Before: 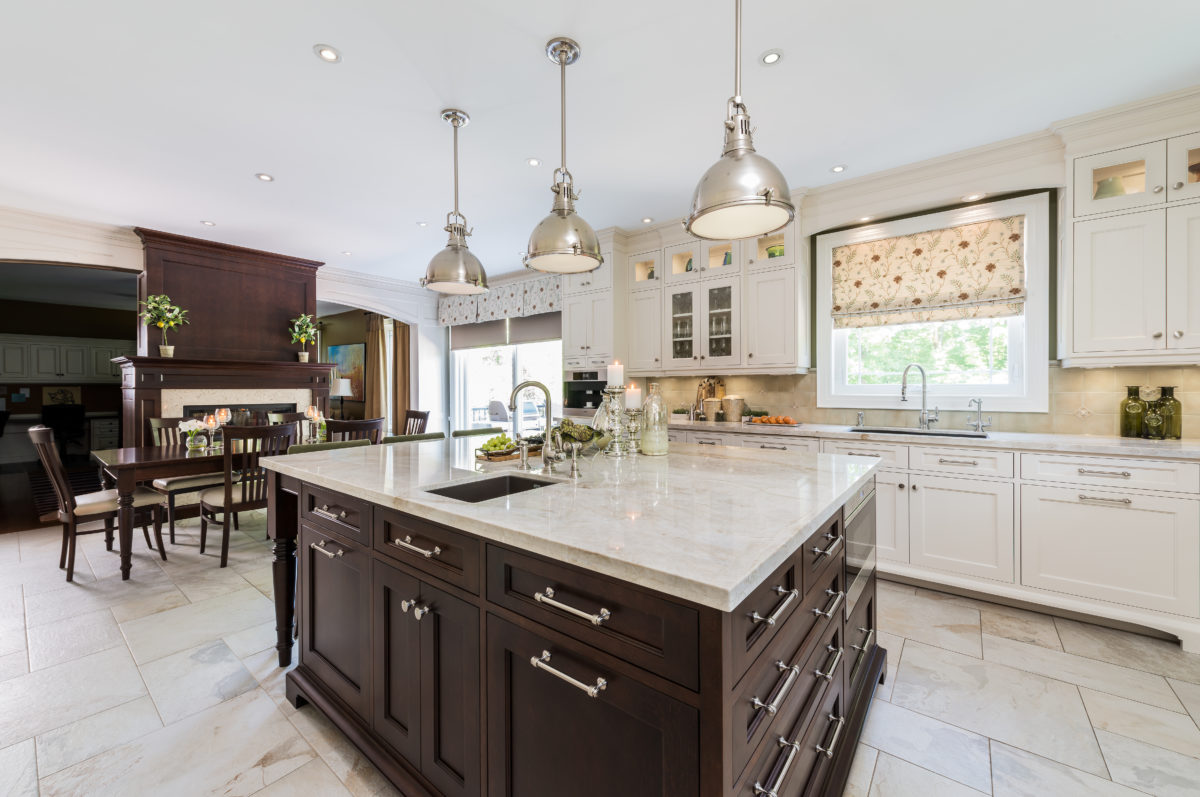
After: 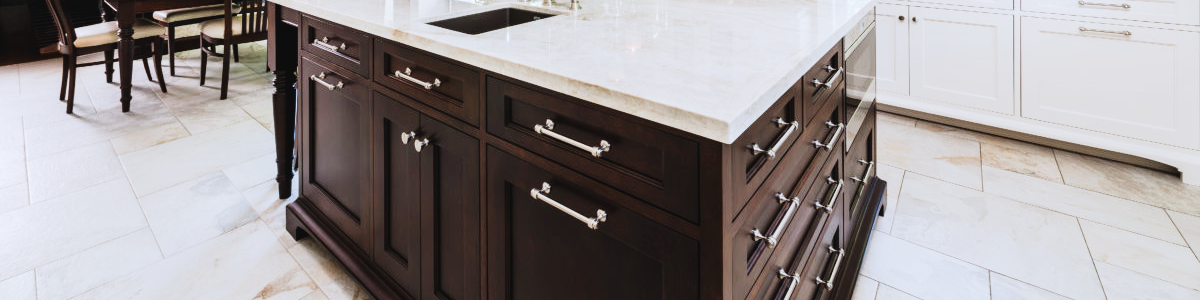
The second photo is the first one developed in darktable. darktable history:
color correction: highlights a* -0.118, highlights b* -5.19, shadows a* -0.127, shadows b* -0.096
vignetting: fall-off start 100.36%
tone curve: curves: ch0 [(0, 0.036) (0.037, 0.042) (0.184, 0.146) (0.438, 0.521) (0.54, 0.668) (0.698, 0.835) (0.856, 0.92) (1, 0.98)]; ch1 [(0, 0) (0.393, 0.415) (0.447, 0.448) (0.482, 0.459) (0.509, 0.496) (0.527, 0.525) (0.571, 0.602) (0.619, 0.671) (0.715, 0.729) (1, 1)]; ch2 [(0, 0) (0.369, 0.388) (0.449, 0.454) (0.499, 0.5) (0.521, 0.517) (0.53, 0.544) (0.561, 0.607) (0.674, 0.735) (1, 1)], preserve colors none
crop and rotate: top 58.751%, bottom 3.525%
